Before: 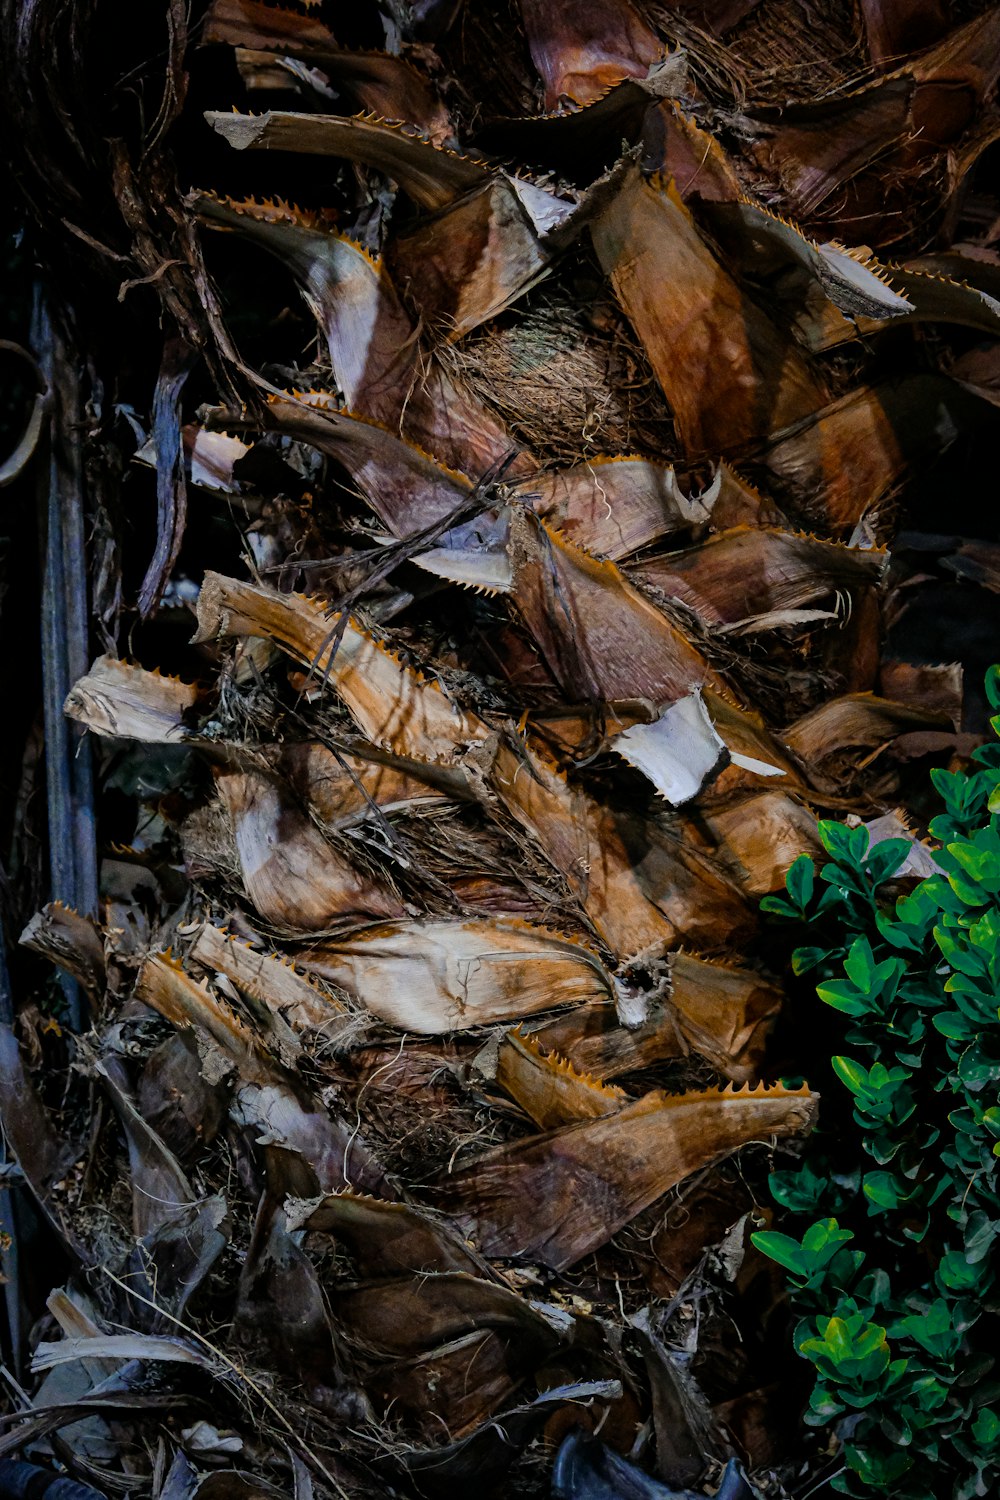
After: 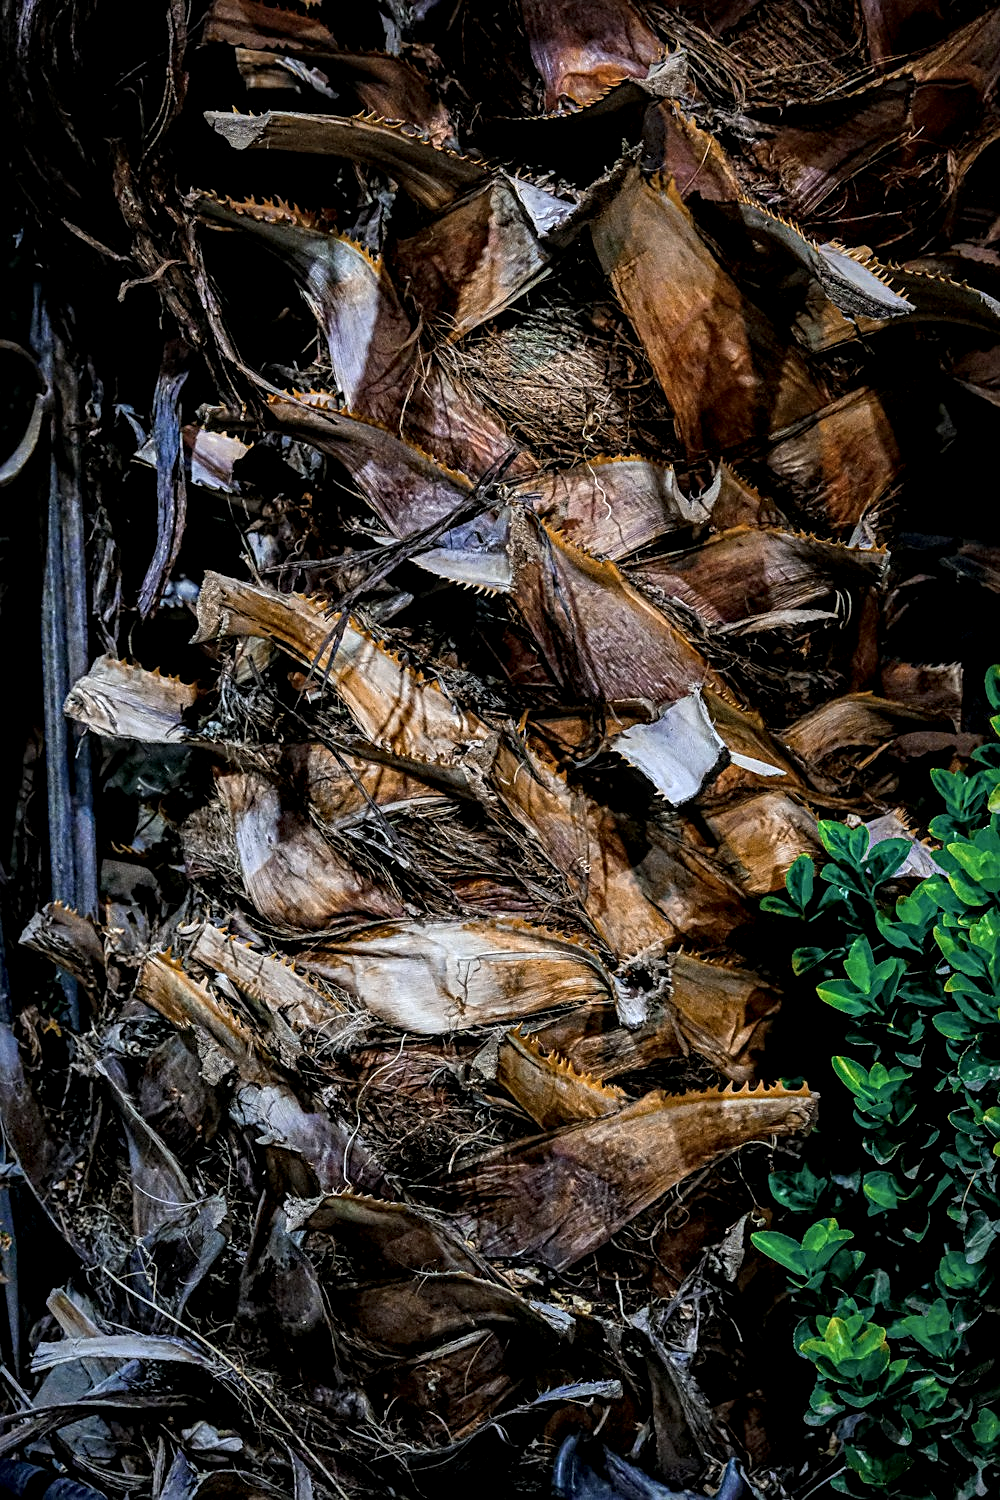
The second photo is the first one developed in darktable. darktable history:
local contrast: highlights 79%, shadows 56%, detail 175%, midtone range 0.428
white balance: red 0.98, blue 1.034
sharpen: on, module defaults
